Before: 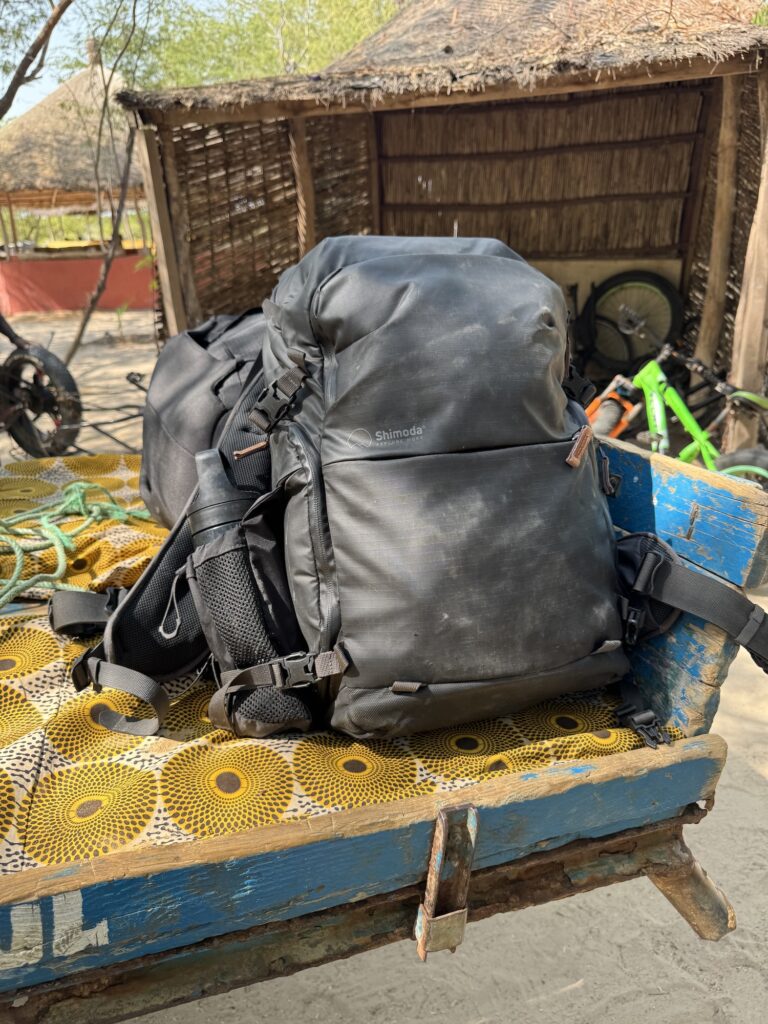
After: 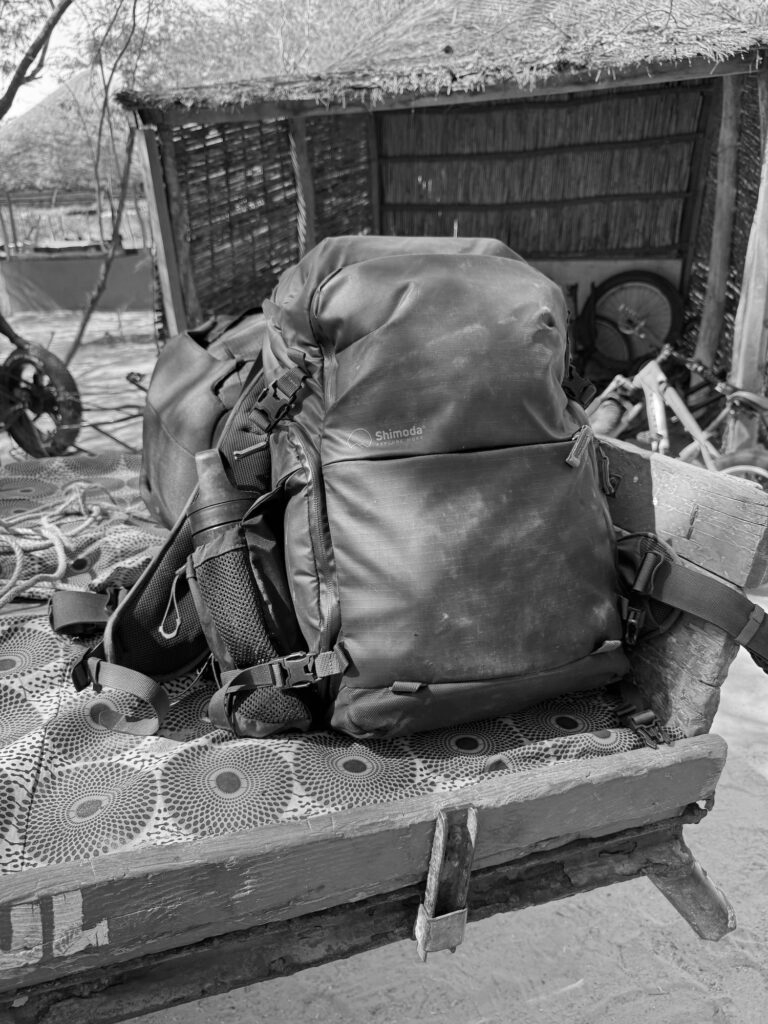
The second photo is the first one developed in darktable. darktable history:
color calibration: output gray [0.22, 0.42, 0.37, 0], illuminant as shot in camera, x 0.37, y 0.382, temperature 4319.63 K, saturation algorithm version 1 (2020)
